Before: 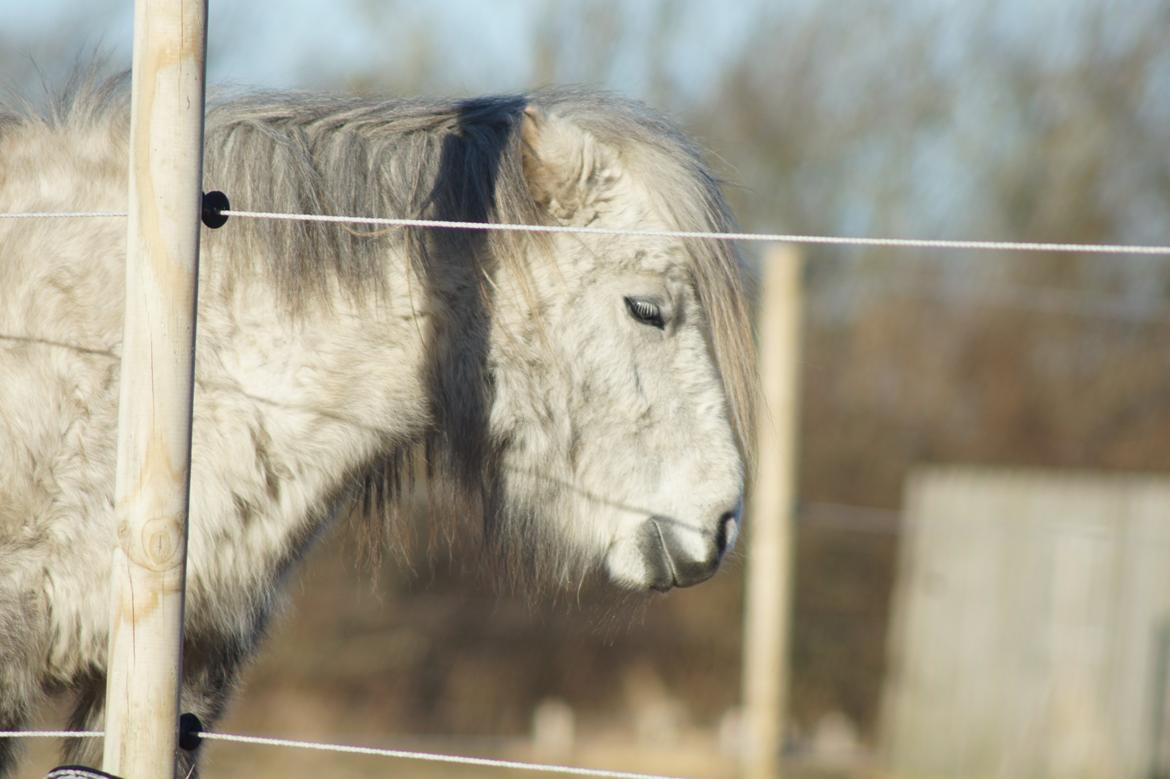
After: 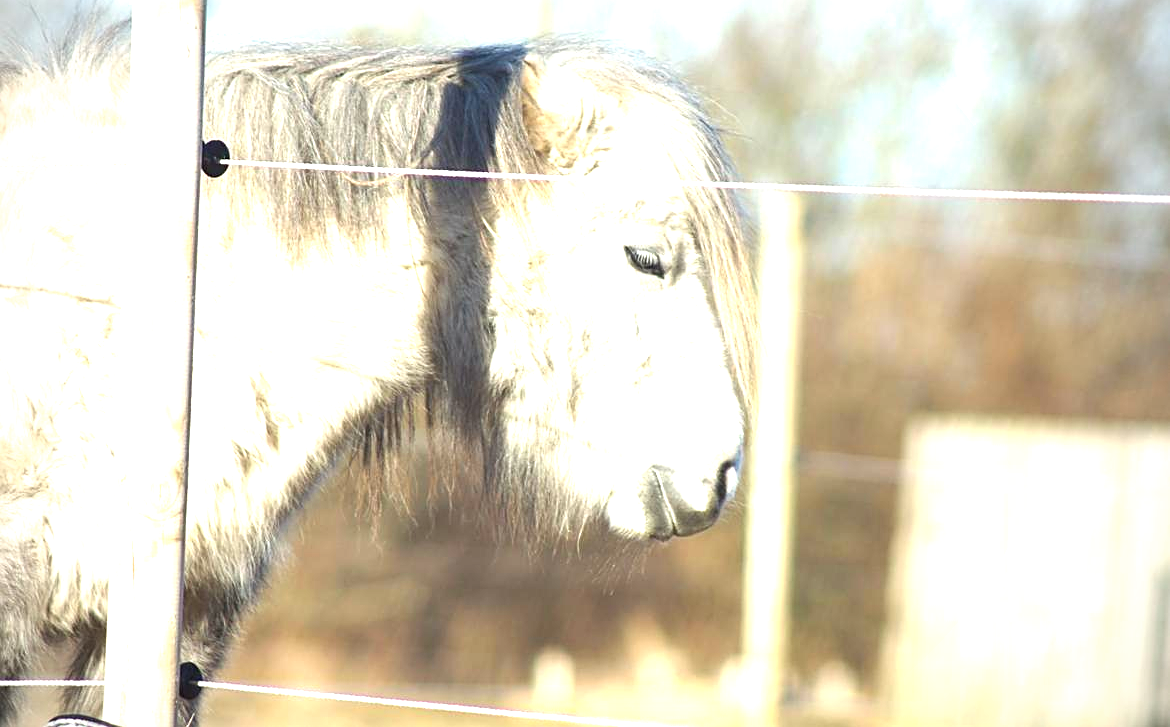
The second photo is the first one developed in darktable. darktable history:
sharpen: on, module defaults
vignetting: brightness -0.338, width/height ratio 1.089, unbound false
color balance rgb: shadows lift › chroma 1.049%, shadows lift › hue 31.85°, perceptual saturation grading › global saturation 0.524%, global vibrance 20%
crop and rotate: top 6.563%
exposure: black level correction 0, exposure 1.468 EV, compensate exposure bias true, compensate highlight preservation false
